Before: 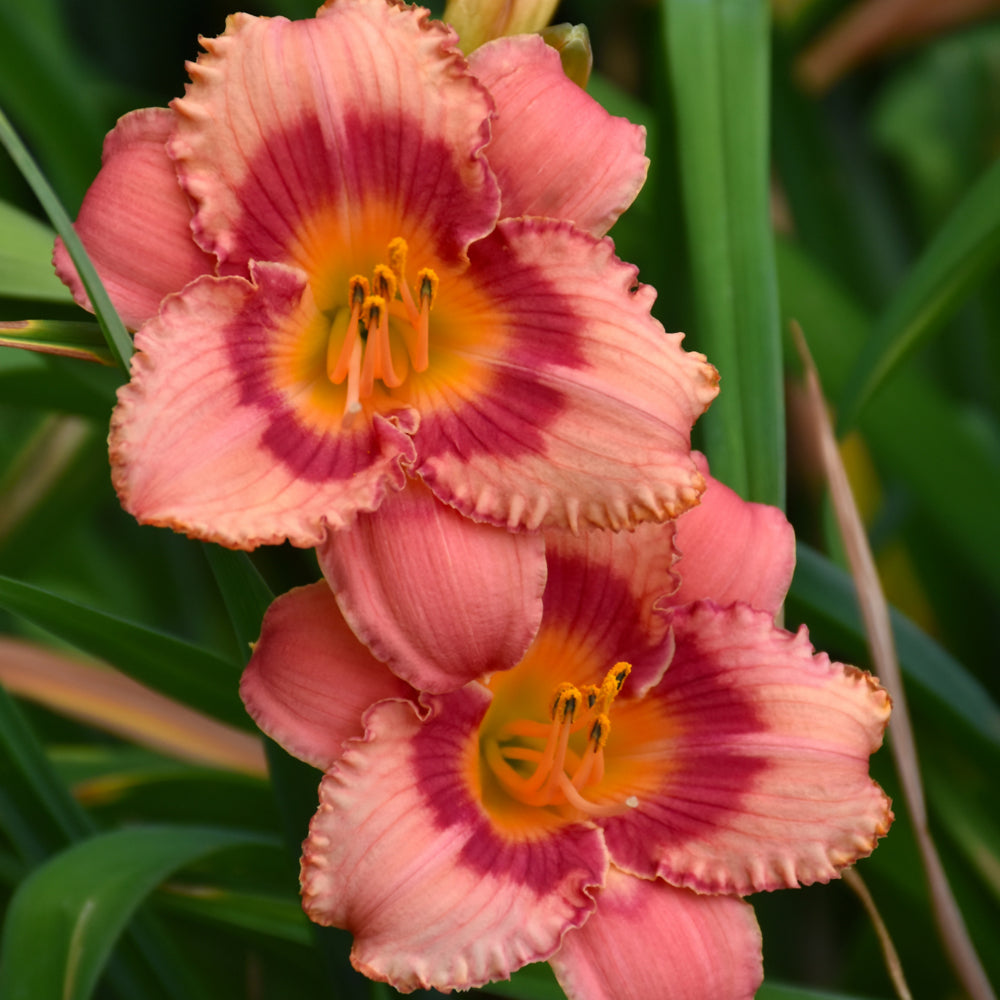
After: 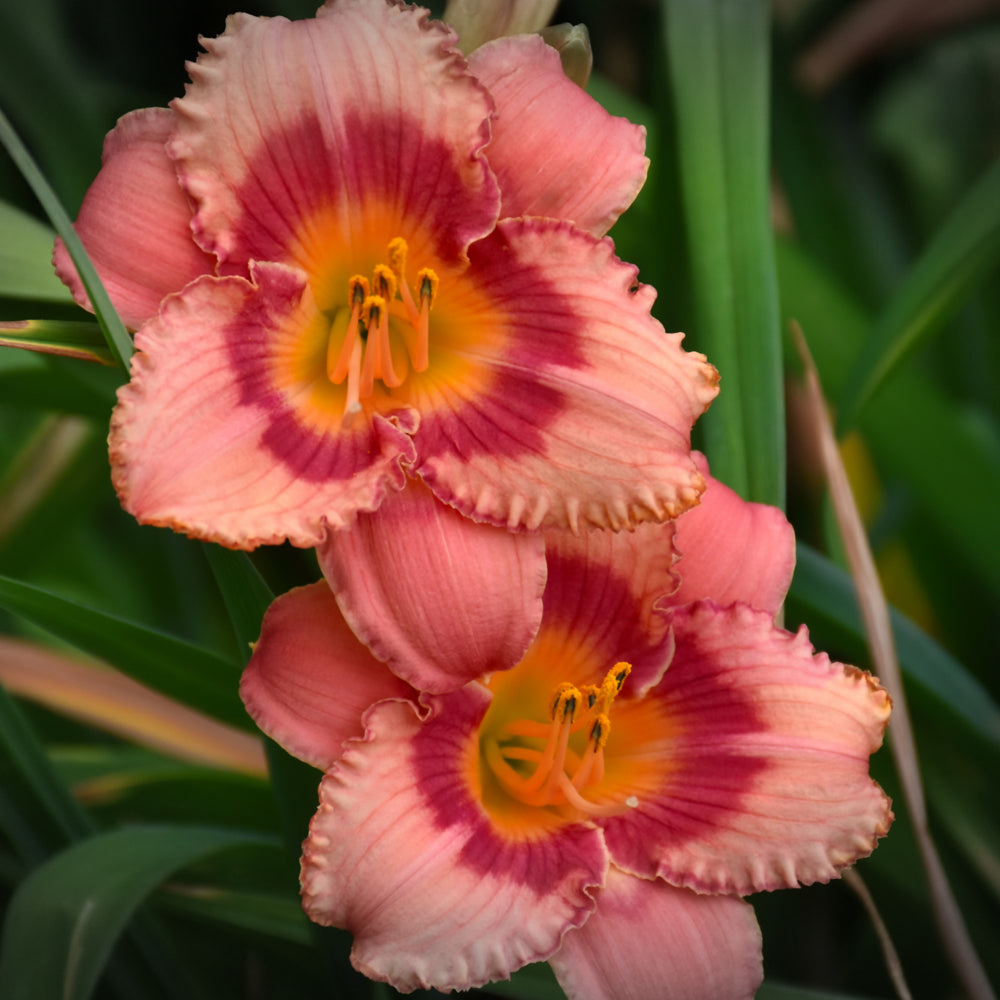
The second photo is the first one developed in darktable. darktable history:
vignetting: fall-off start 100.68%, width/height ratio 1.309
